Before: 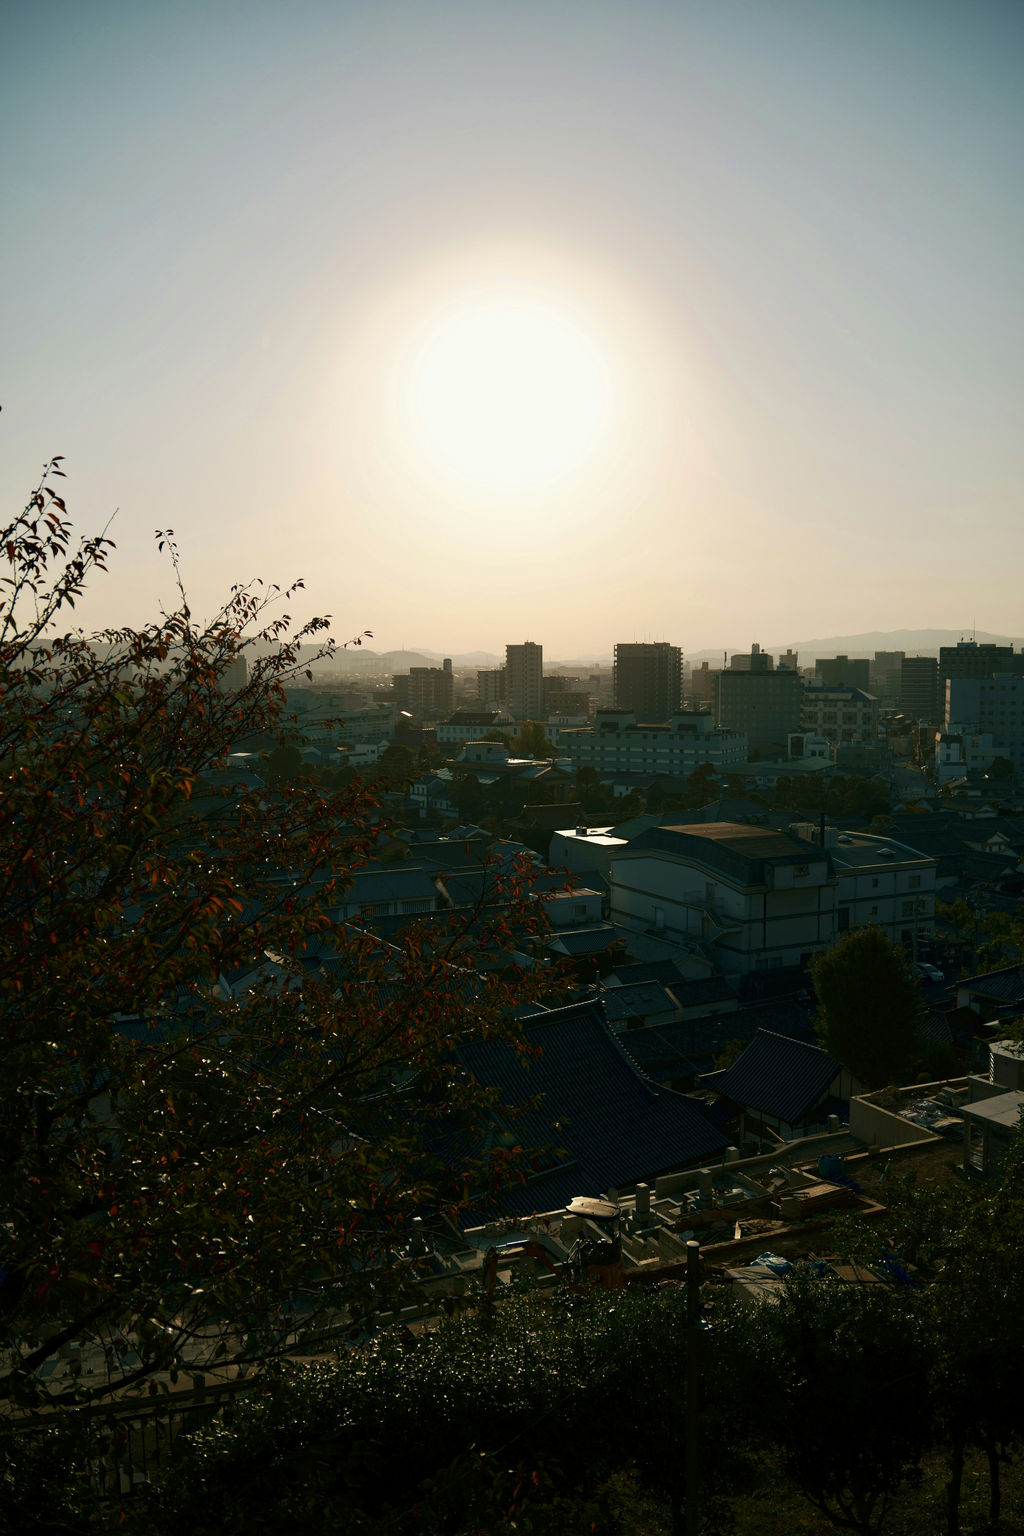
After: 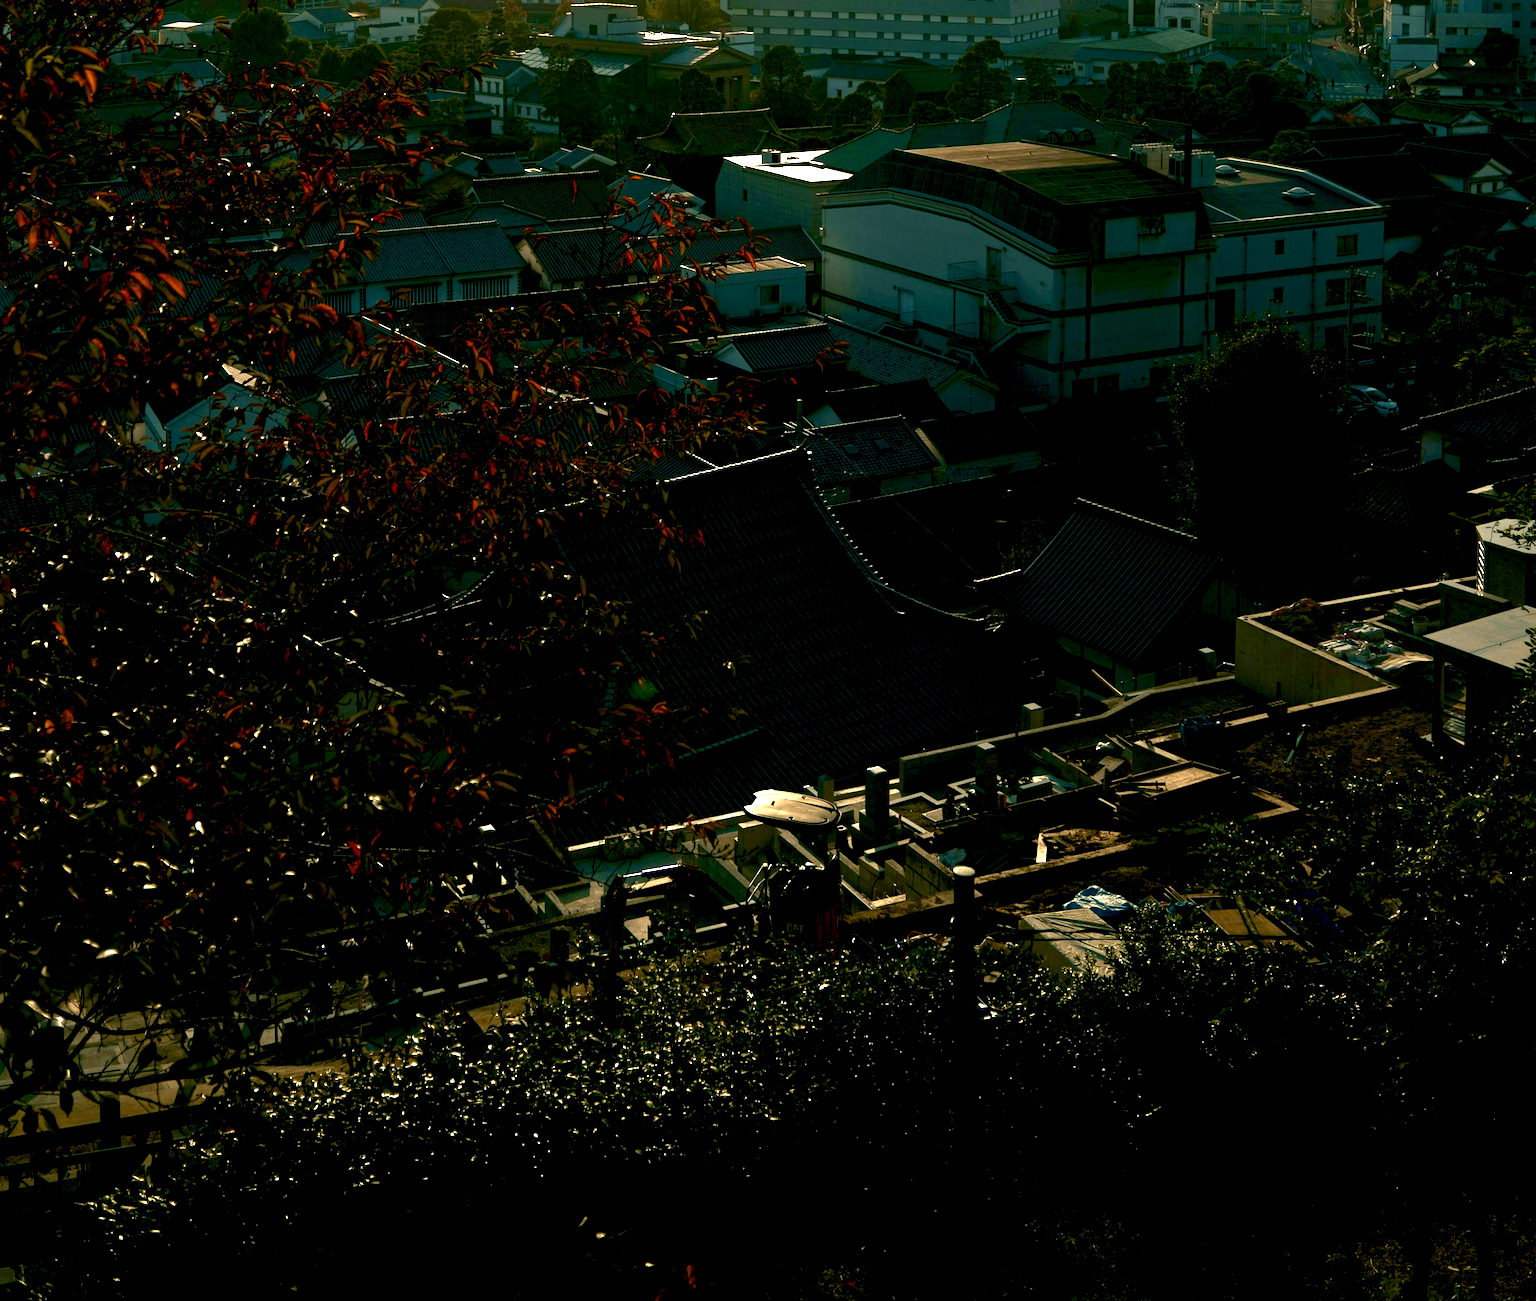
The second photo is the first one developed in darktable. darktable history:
crop and rotate: left 13.269%, top 48.195%, bottom 2.803%
exposure: black level correction 0.009, exposure 1.435 EV, compensate highlight preservation false
